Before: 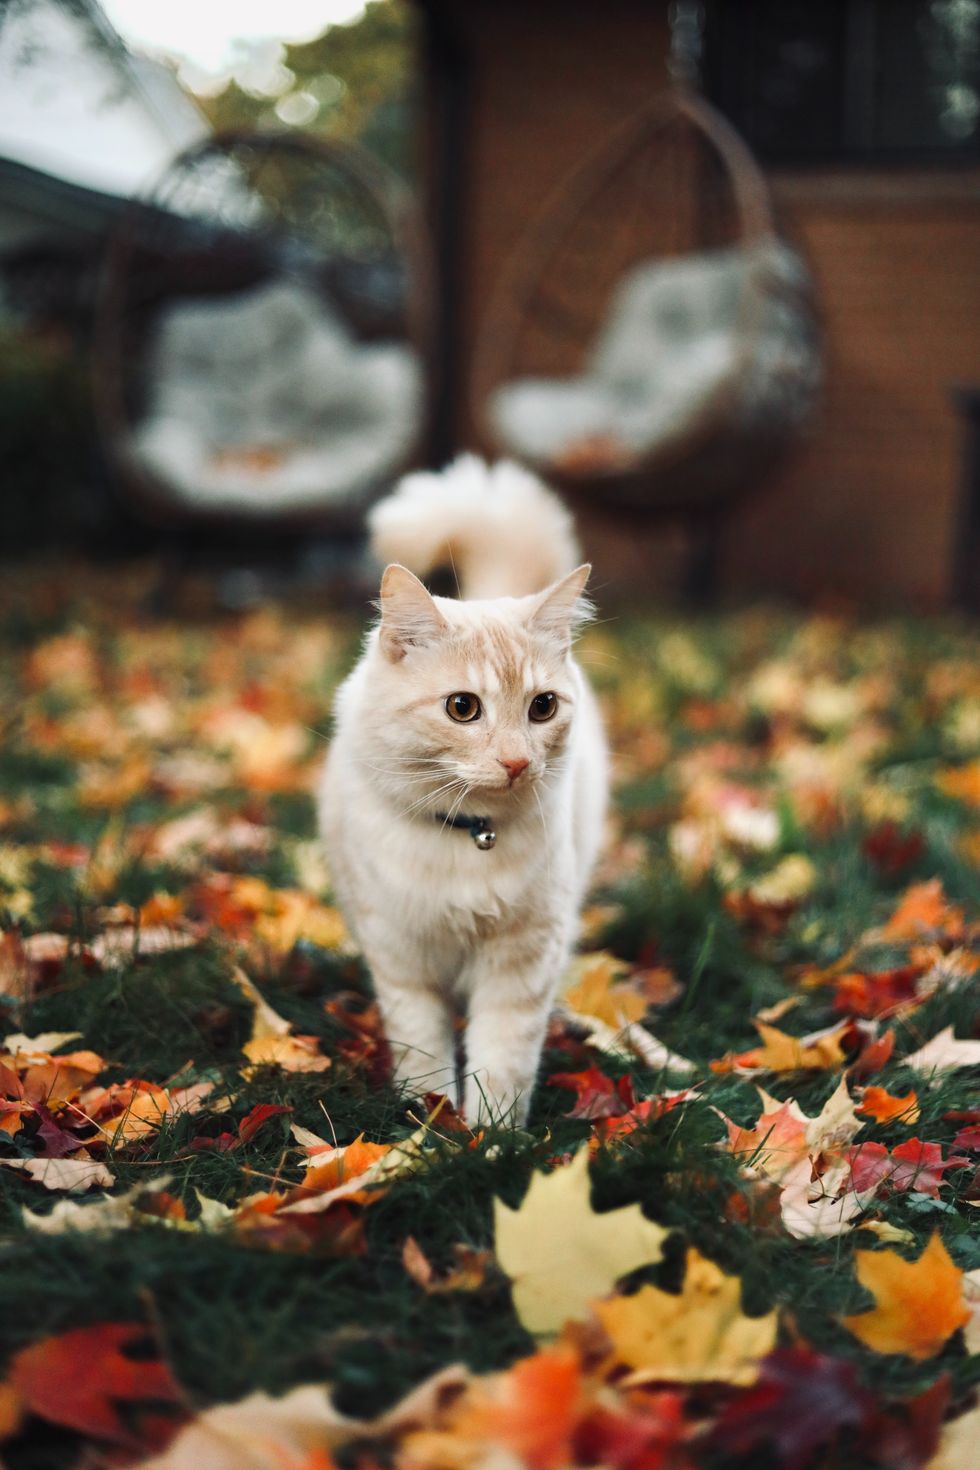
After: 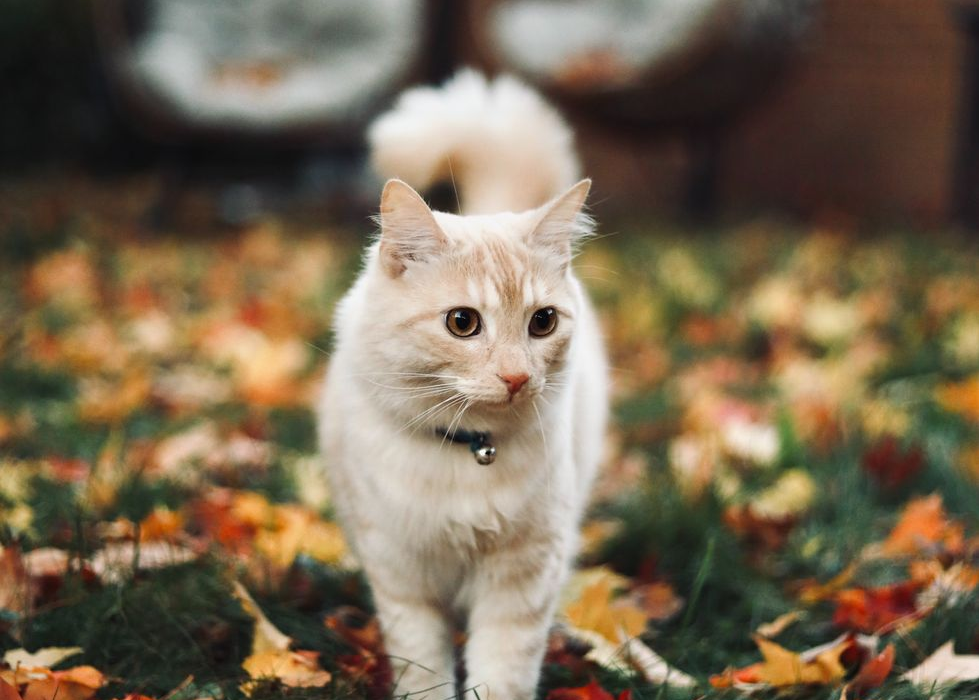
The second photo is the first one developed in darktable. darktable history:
crop and rotate: top 26.208%, bottom 26.168%
